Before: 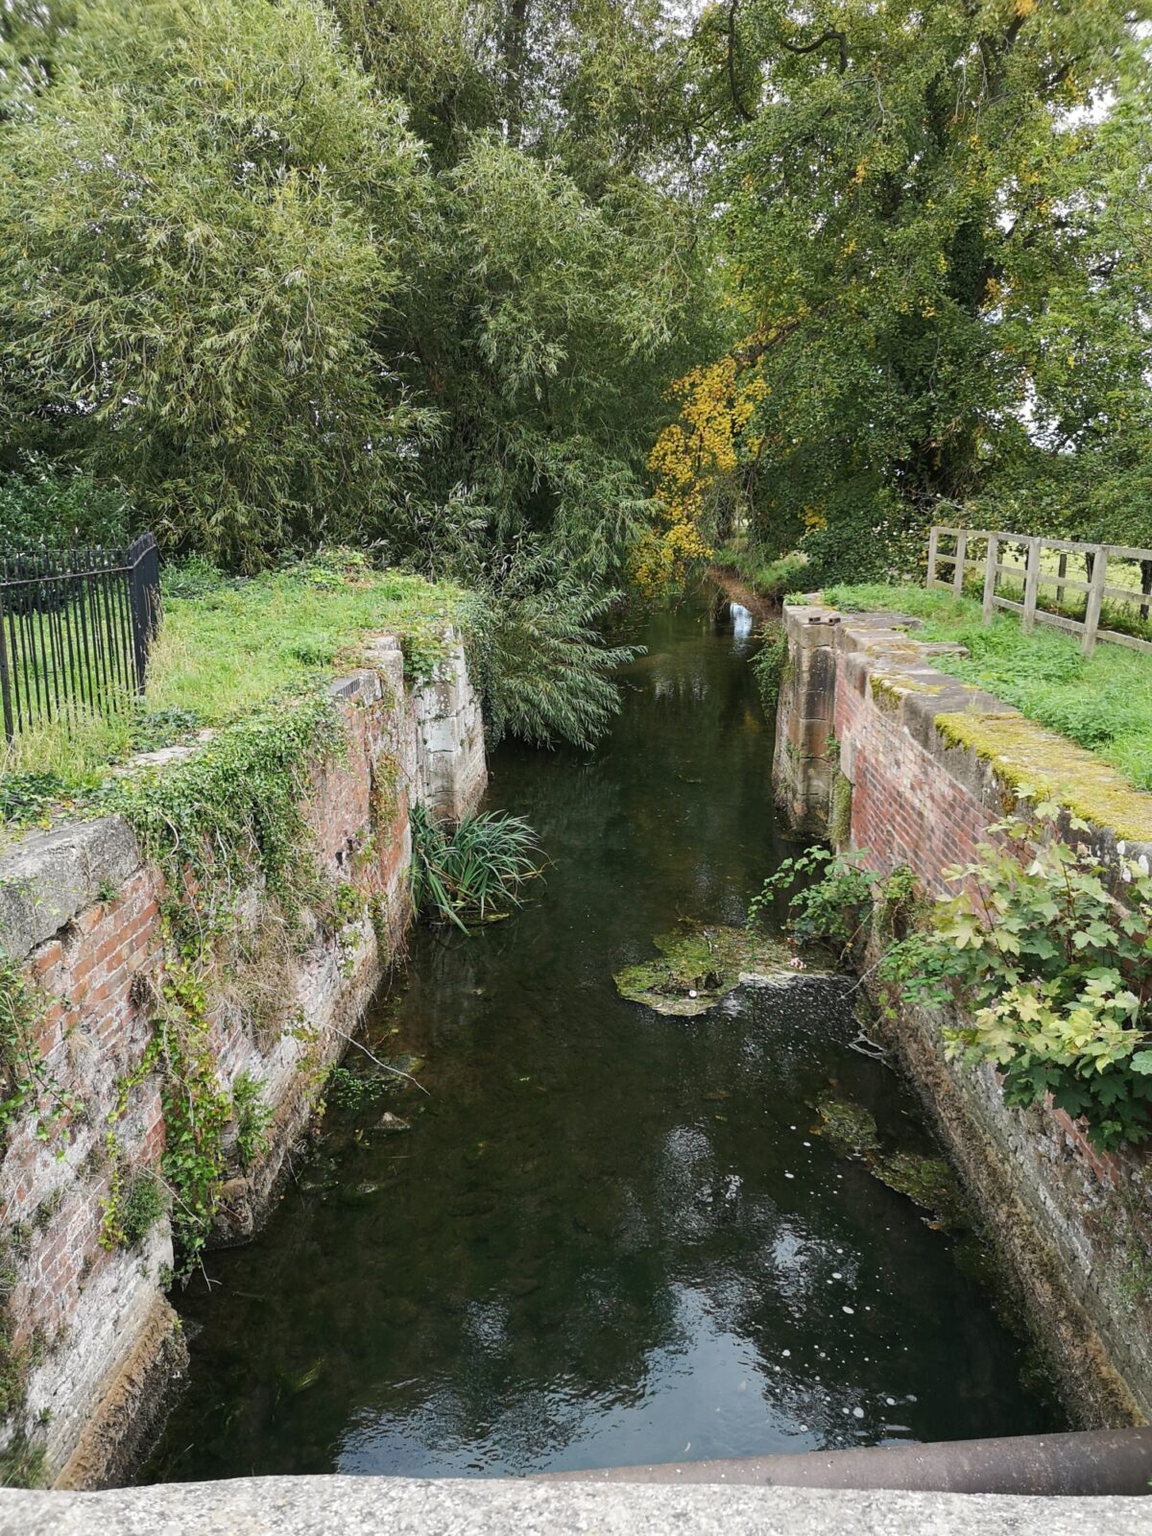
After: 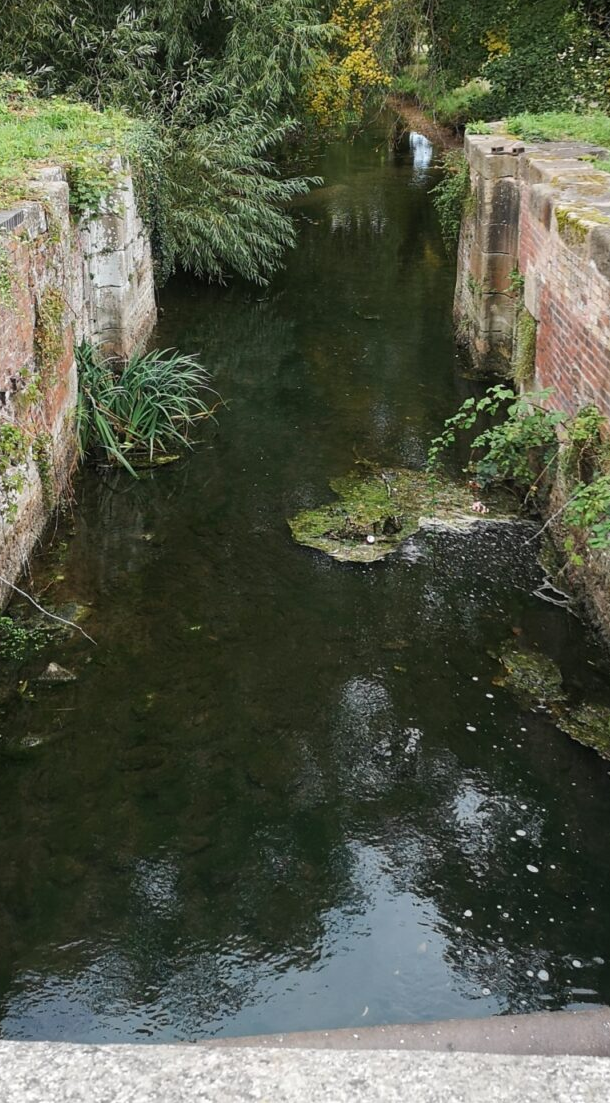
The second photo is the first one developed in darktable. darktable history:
crop and rotate: left 29.315%, top 31.055%, right 19.828%
